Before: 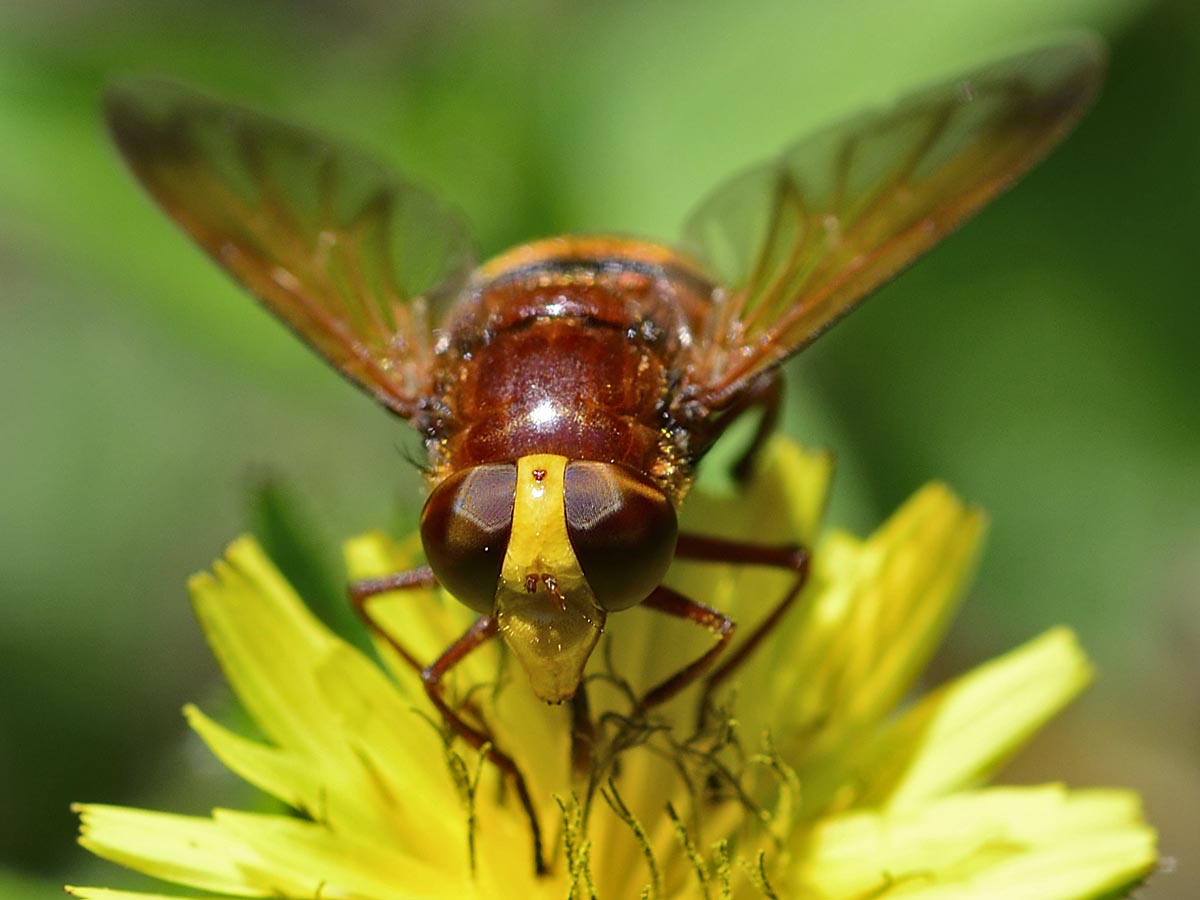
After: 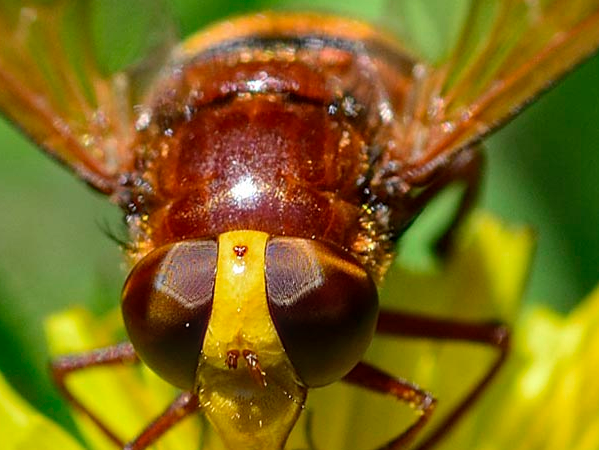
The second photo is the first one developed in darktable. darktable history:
crop: left 25%, top 25%, right 25%, bottom 25%
local contrast: detail 117%
